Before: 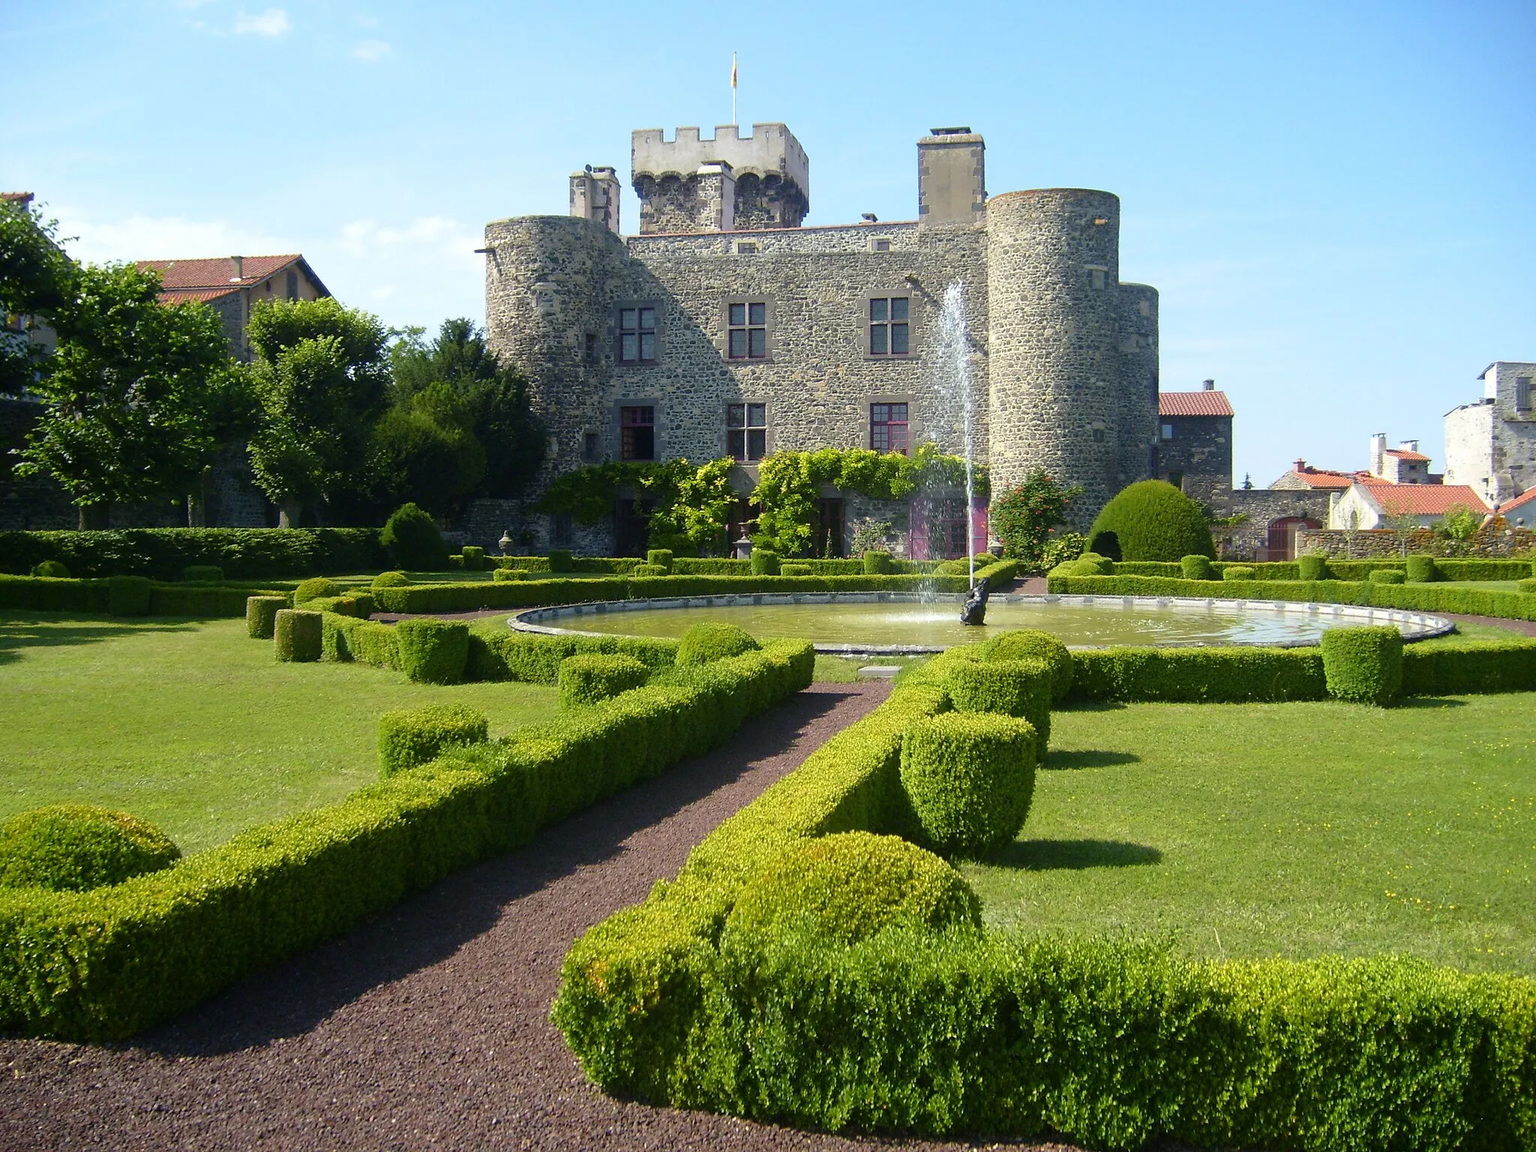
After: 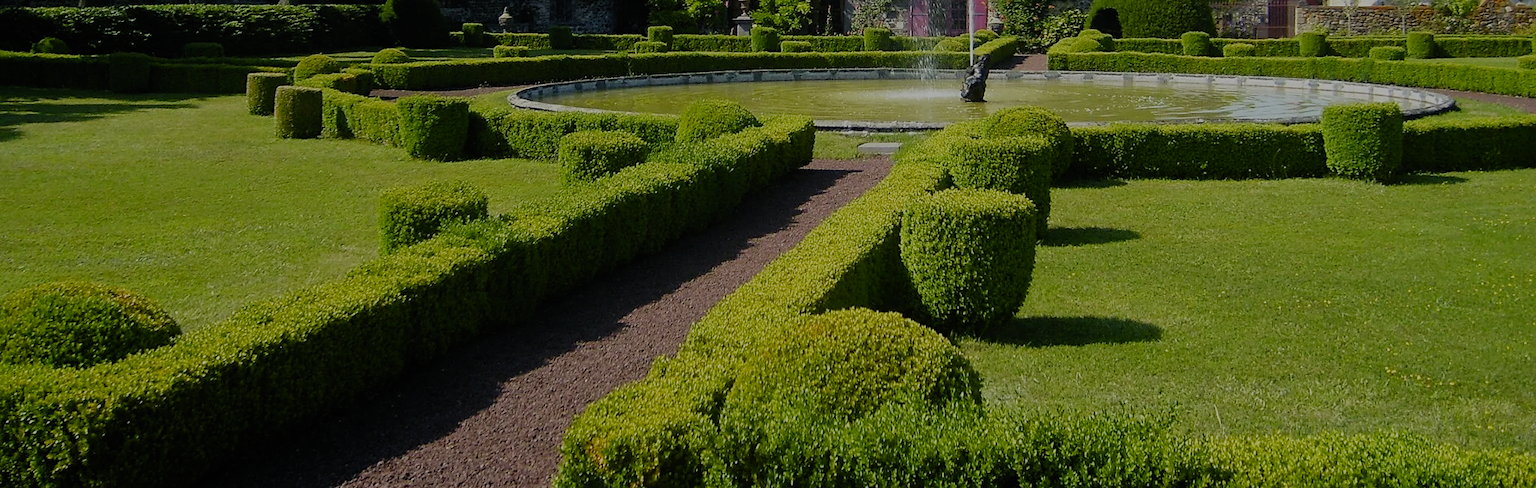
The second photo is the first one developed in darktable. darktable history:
exposure: black level correction 0, exposure -0.757 EV, compensate highlight preservation false
crop: top 45.468%, bottom 12.11%
levels: levels [0, 0.48, 0.961]
filmic rgb: black relative exposure -7.65 EV, white relative exposure 4.56 EV, hardness 3.61, preserve chrominance no, color science v5 (2021), contrast in shadows safe, contrast in highlights safe
sharpen: amount 0.208
shadows and highlights: radius 120.49, shadows 21.76, white point adjustment -9.53, highlights -12.42, soften with gaussian
